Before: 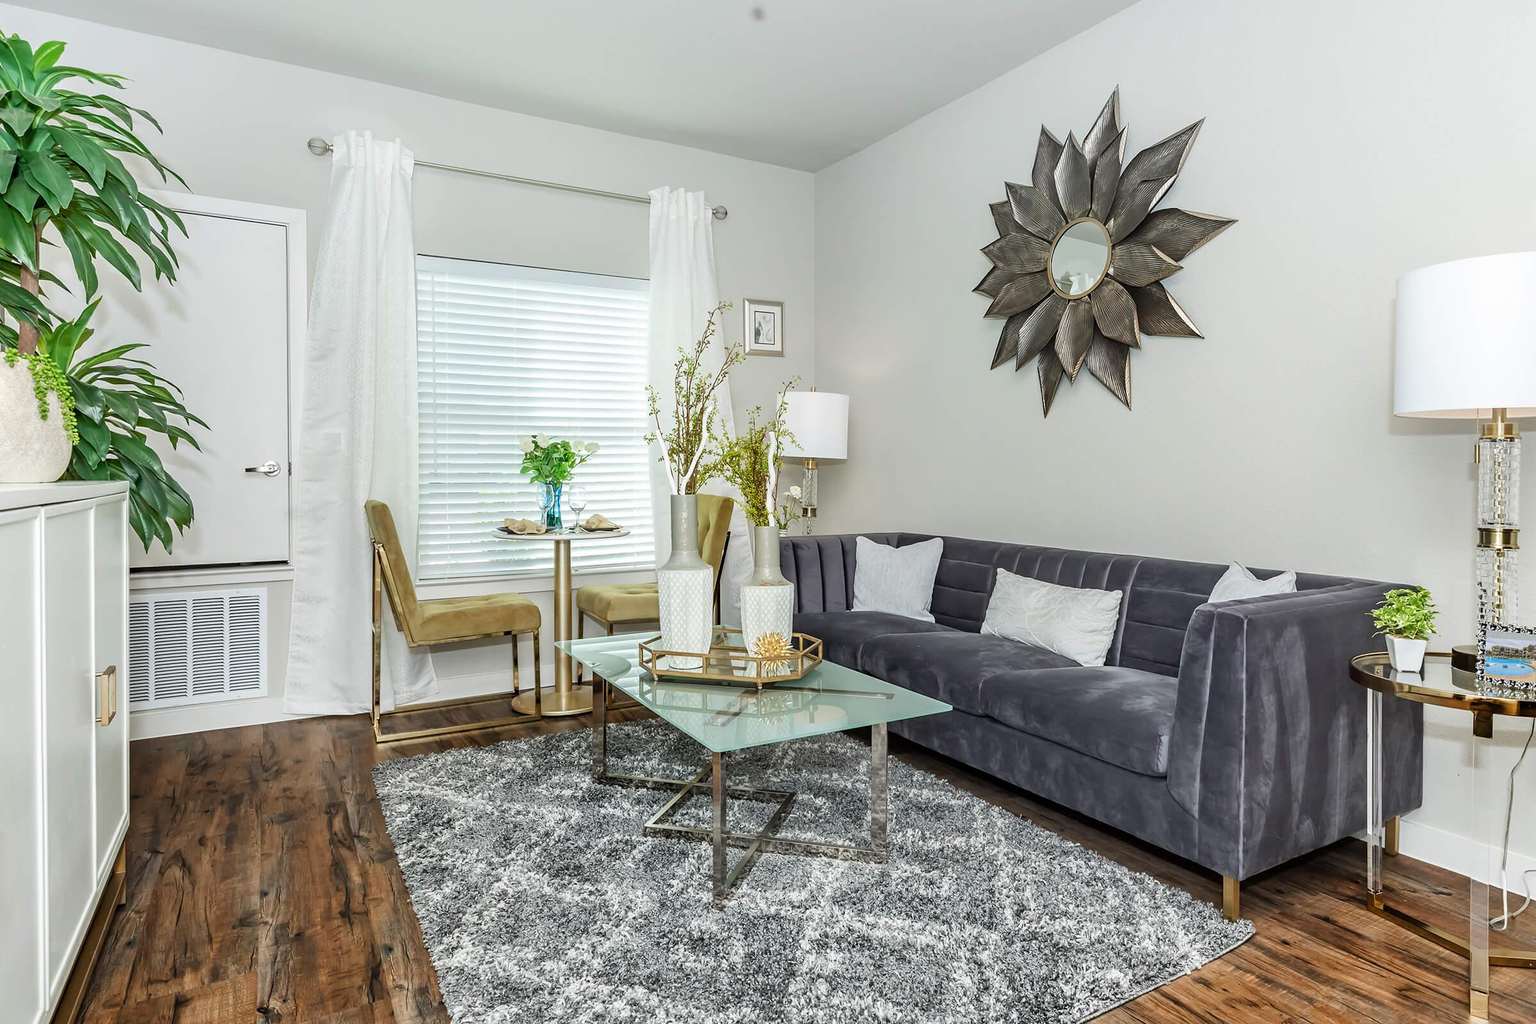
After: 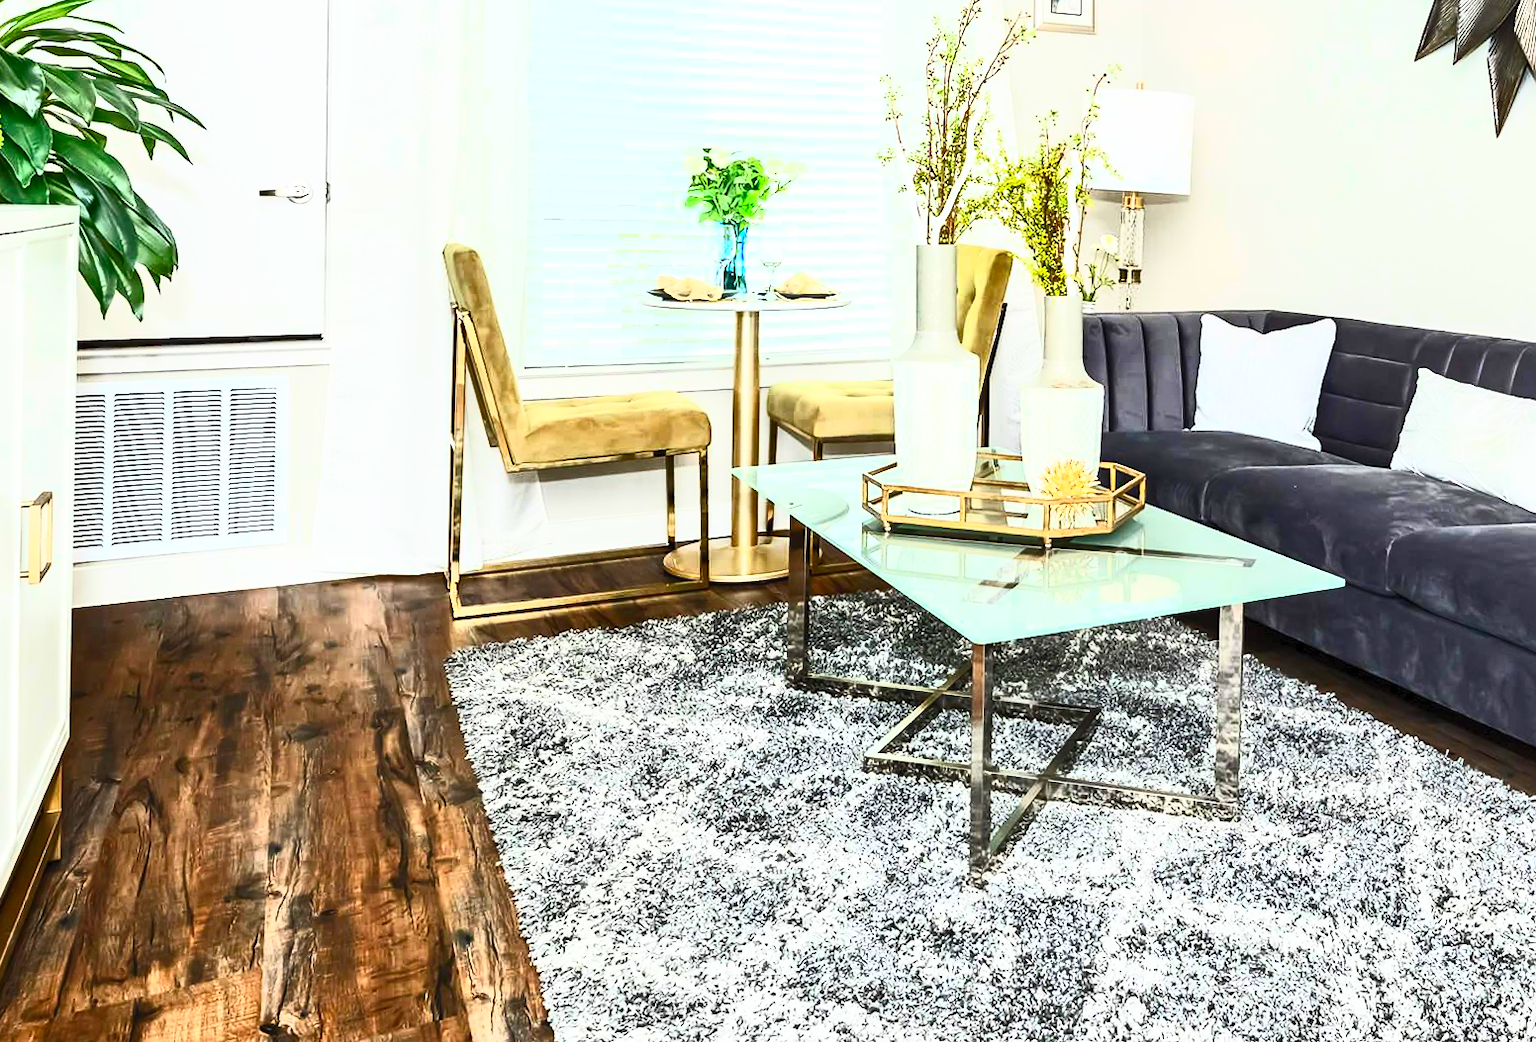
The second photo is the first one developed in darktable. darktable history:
contrast brightness saturation: contrast 0.84, brightness 0.581, saturation 0.596
crop and rotate: angle -1.16°, left 3.792%, top 32.19%, right 29.587%
